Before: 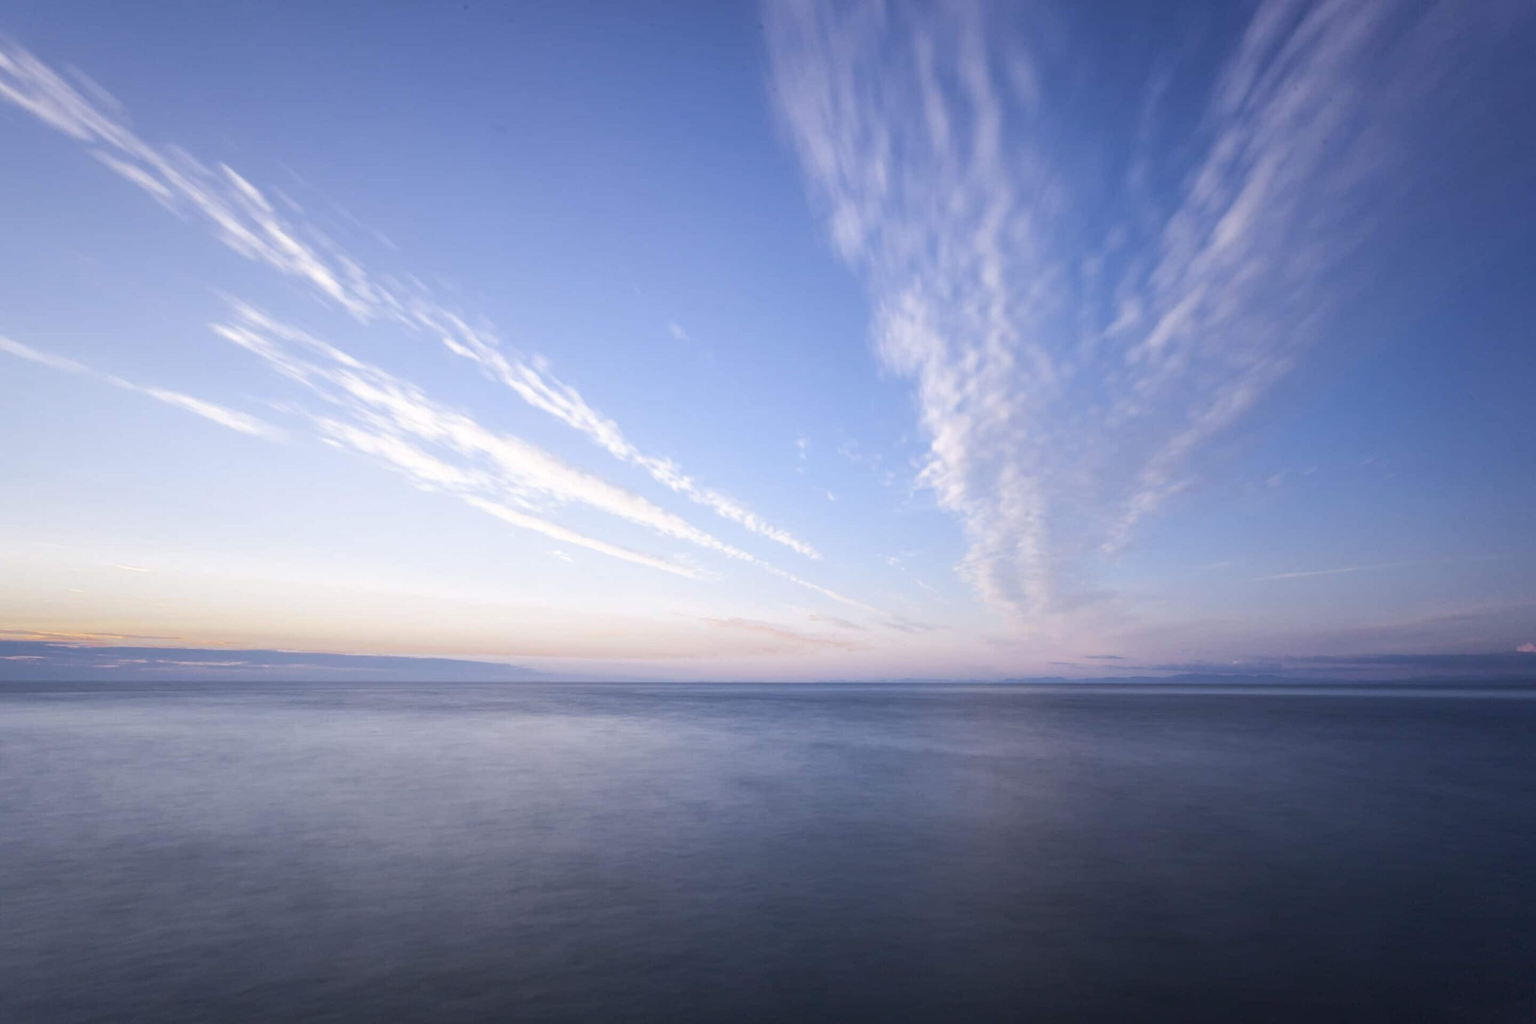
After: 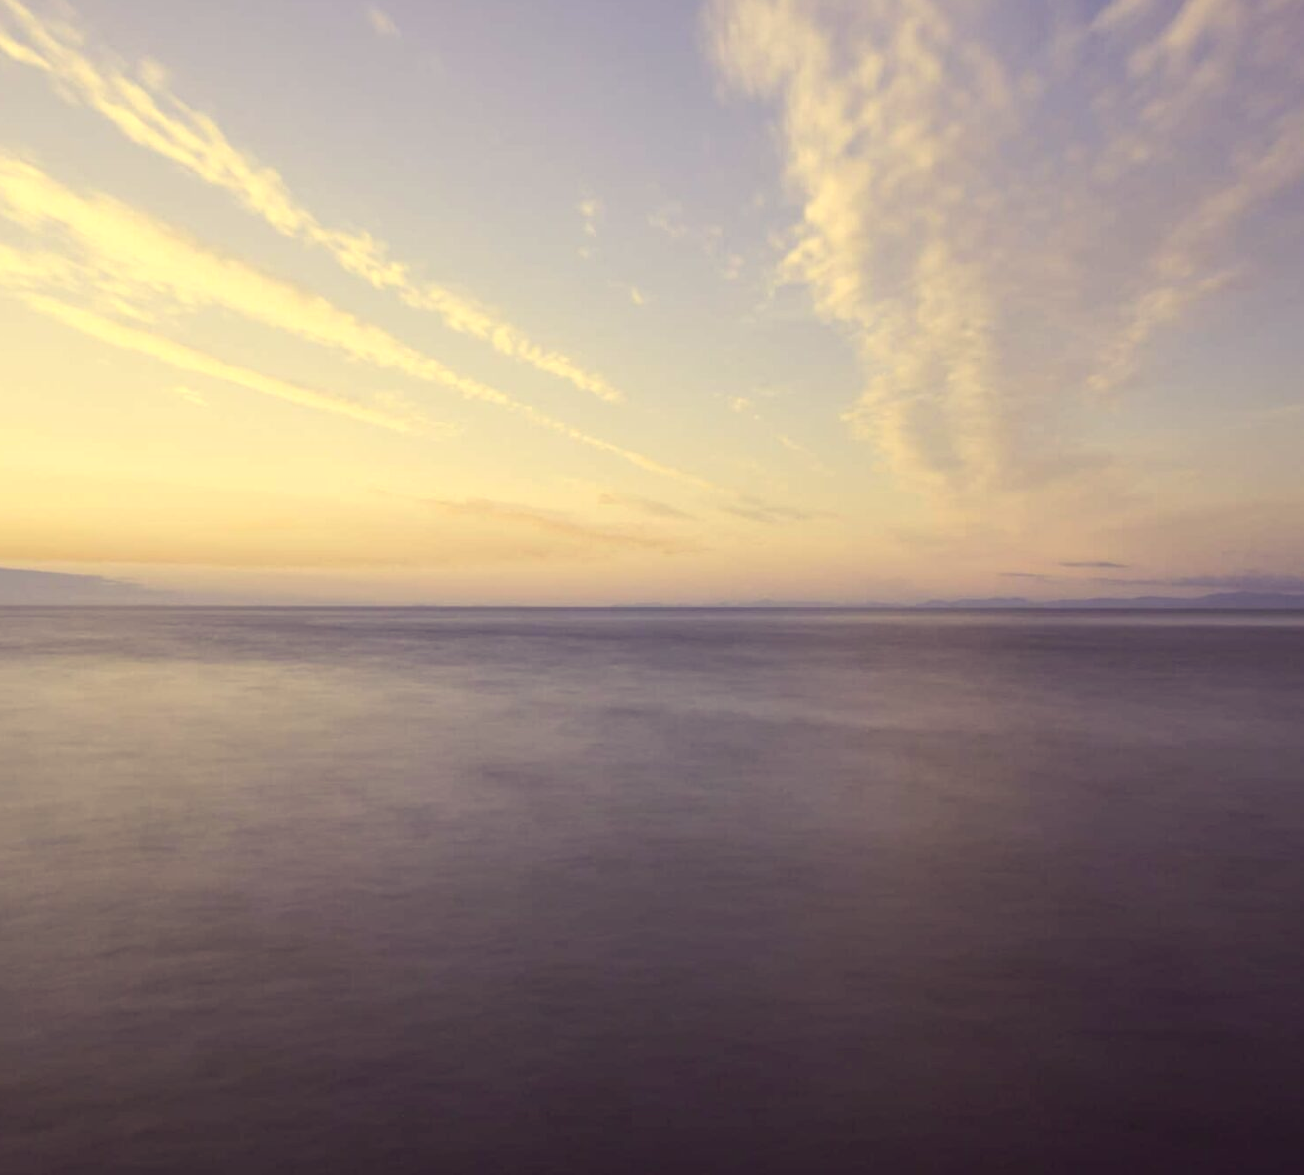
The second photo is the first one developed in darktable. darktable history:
color correction: highlights a* -0.482, highlights b* 40, shadows a* 9.8, shadows b* -0.161
crop and rotate: left 29.237%, top 31.152%, right 19.807%
